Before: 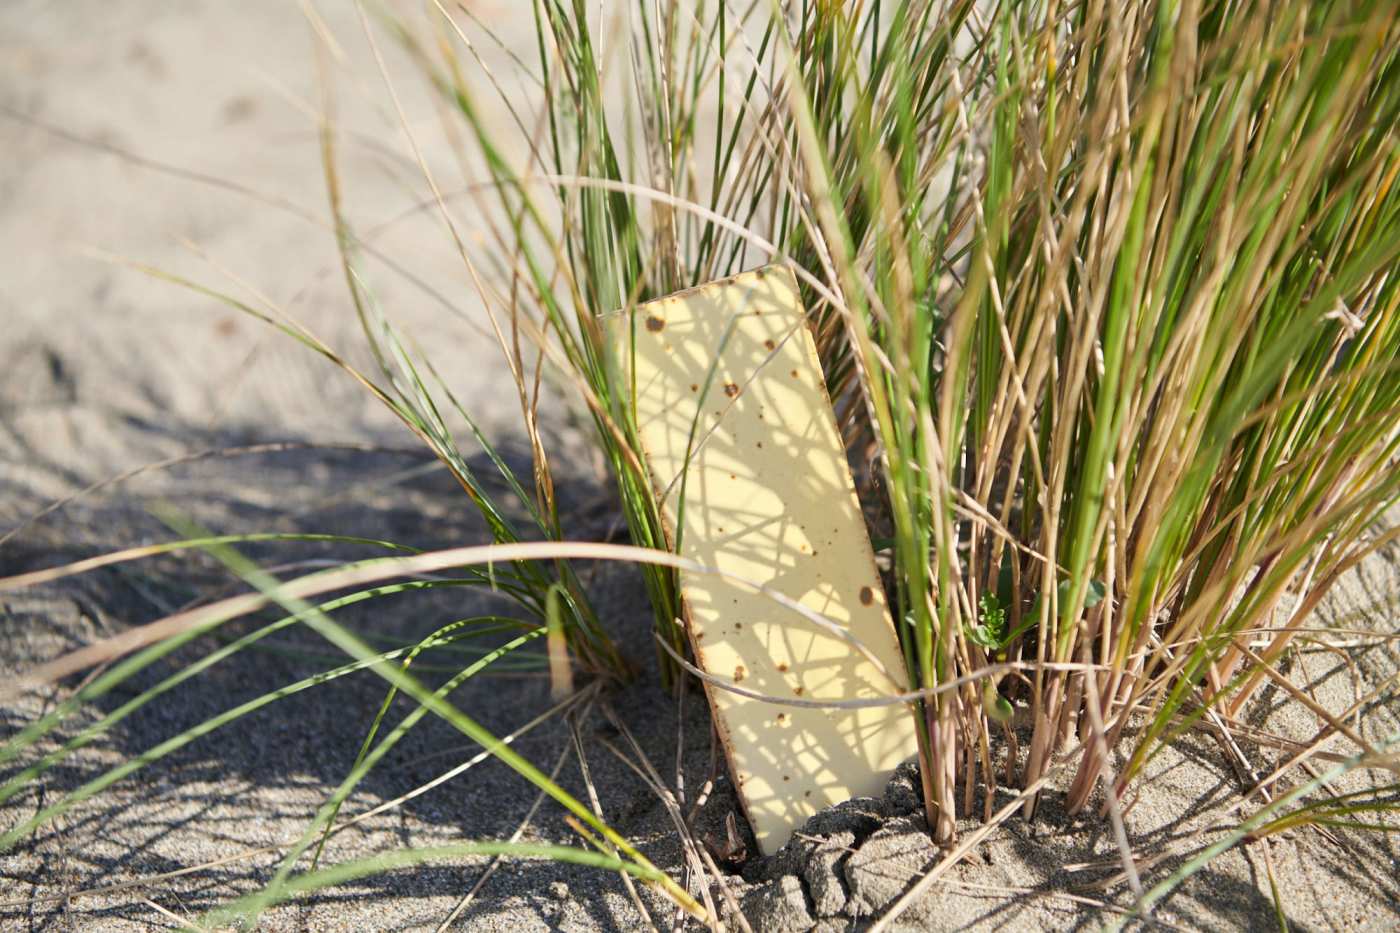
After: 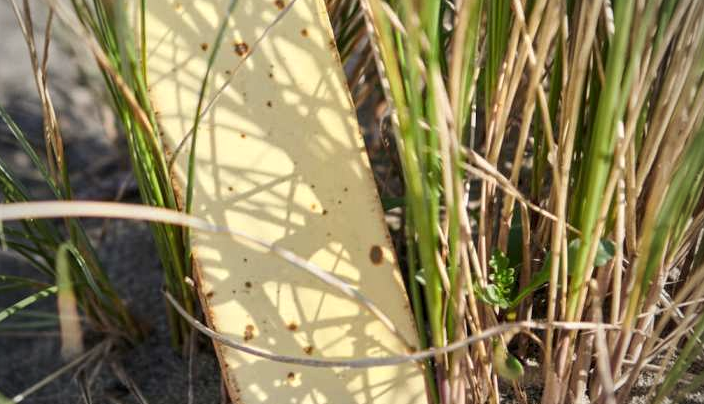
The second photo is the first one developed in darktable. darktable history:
local contrast: on, module defaults
vignetting: fall-off start 71.74%
crop: left 35.03%, top 36.625%, right 14.663%, bottom 20.057%
